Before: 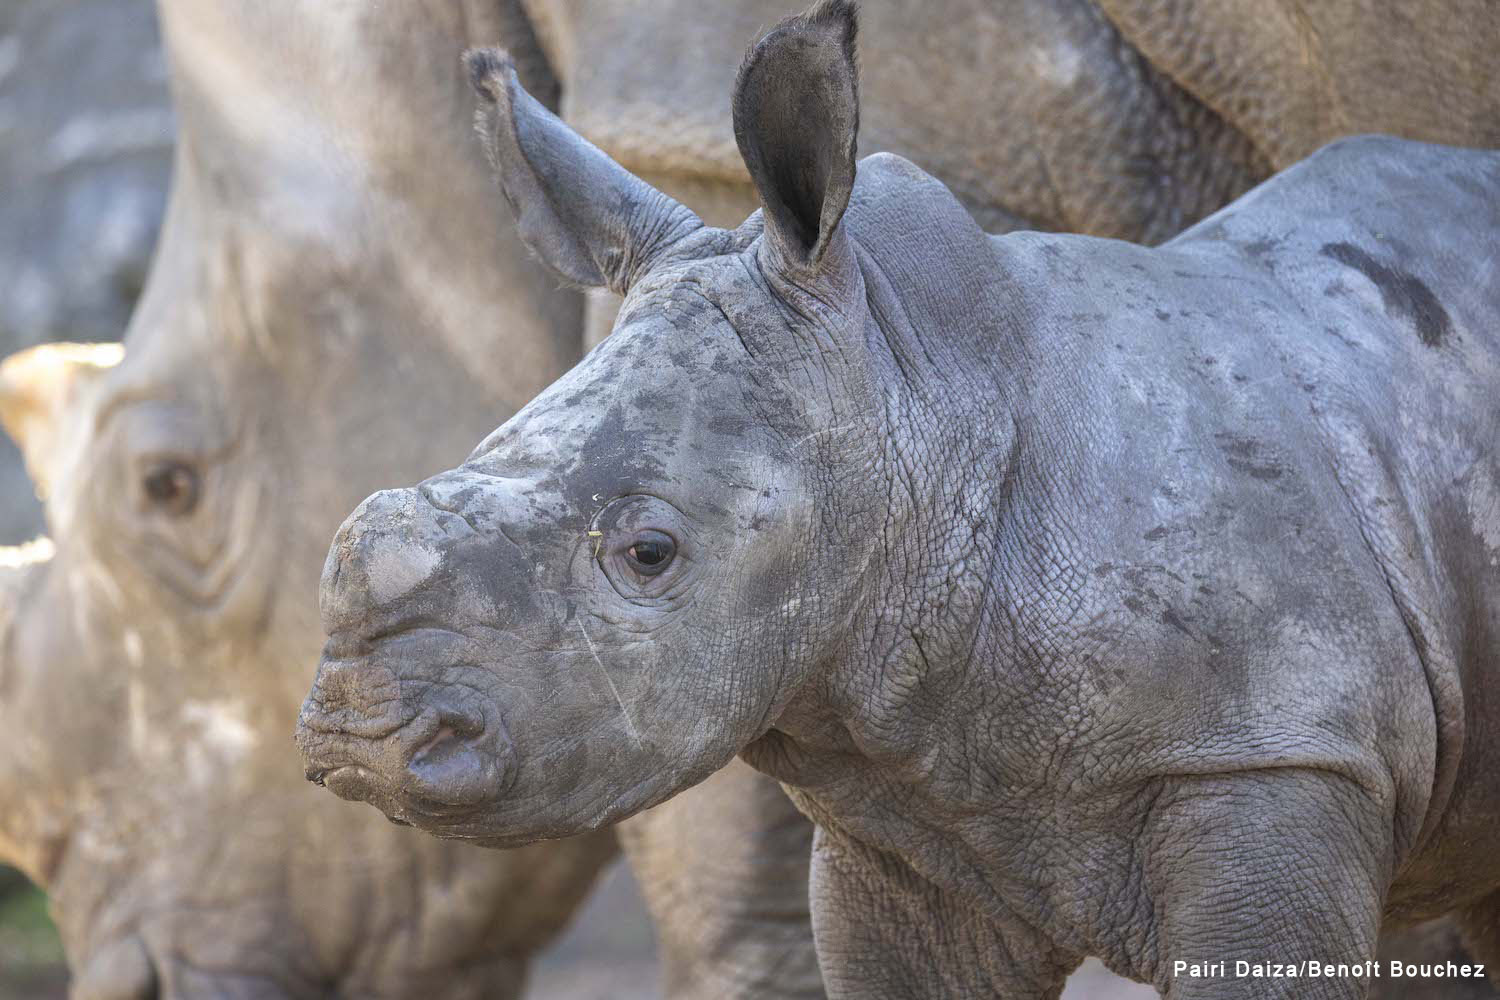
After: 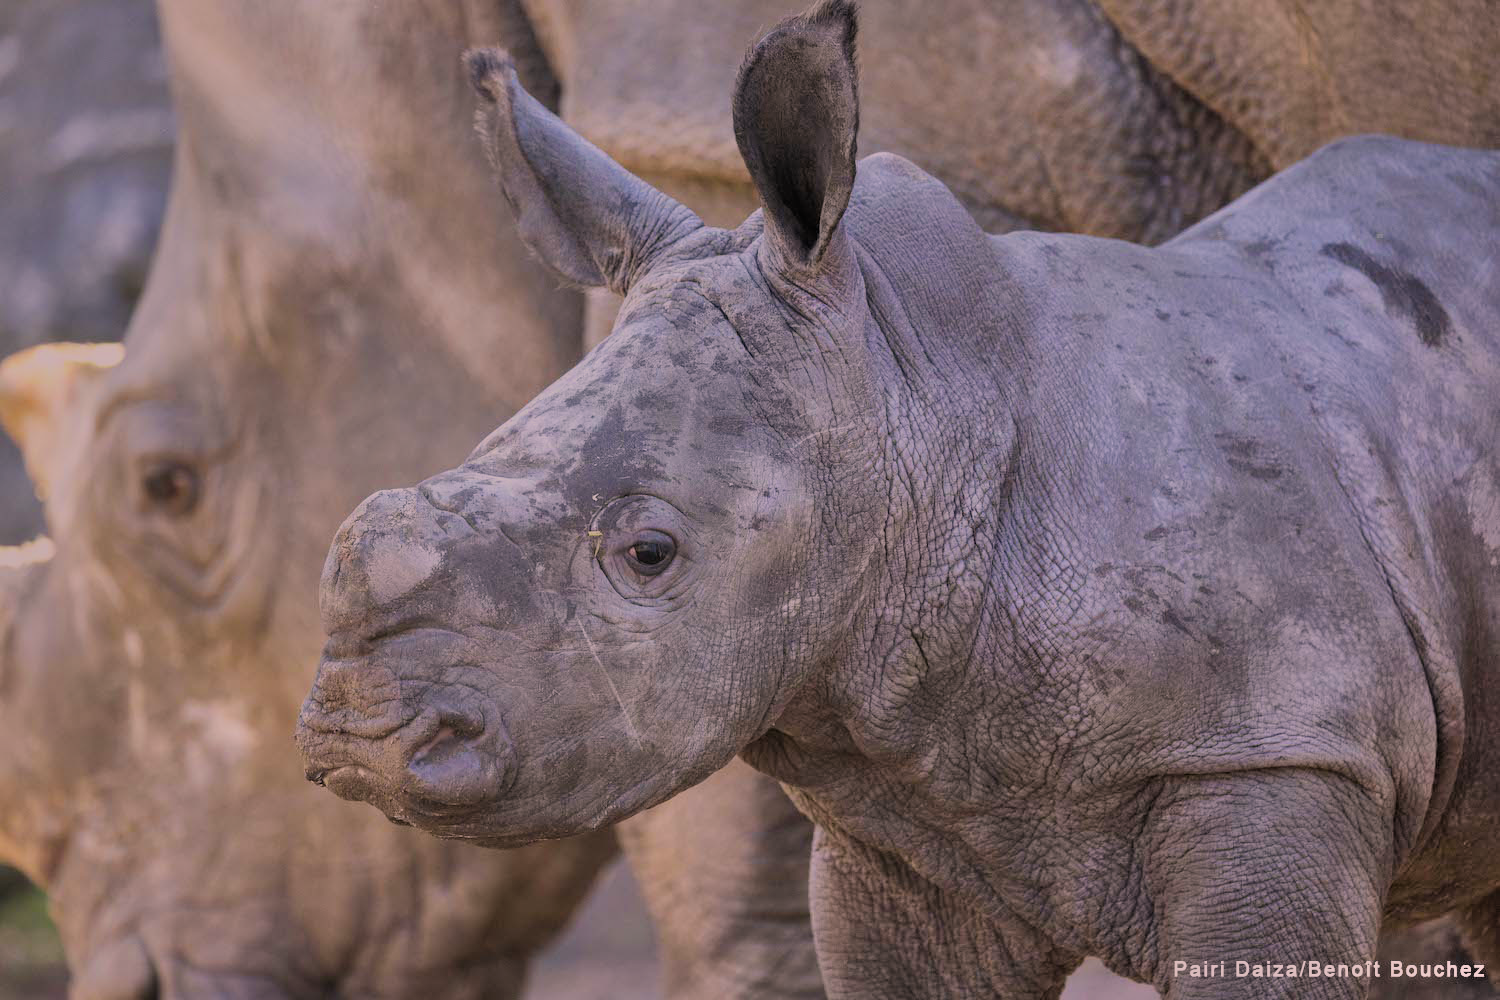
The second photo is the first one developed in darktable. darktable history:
shadows and highlights: shadows 80.73, white point adjustment -9.07, highlights -61.46, soften with gaussian
color correction: highlights a* 14.52, highlights b* 4.84
filmic rgb: black relative exposure -7.65 EV, white relative exposure 4.56 EV, hardness 3.61, color science v6 (2022)
contrast brightness saturation: contrast 0.08, saturation 0.02
